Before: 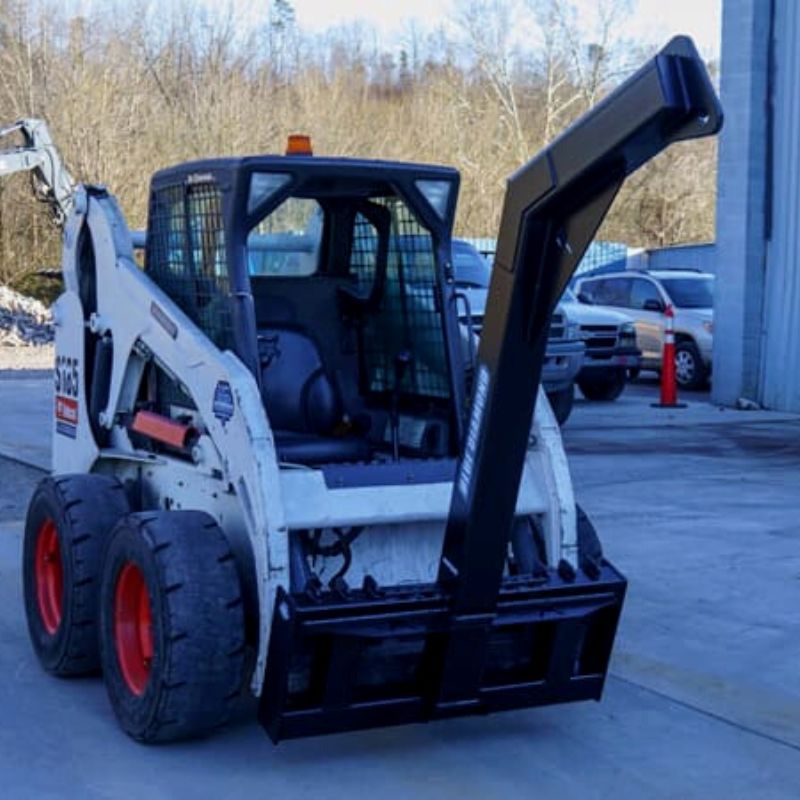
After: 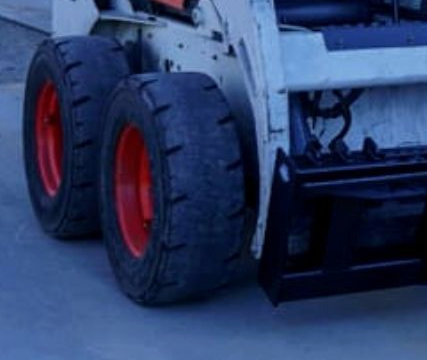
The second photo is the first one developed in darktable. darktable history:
exposure: exposure -0.157 EV, compensate highlight preservation false
crop and rotate: top 54.778%, right 46.61%, bottom 0.159%
tone equalizer: on, module defaults
